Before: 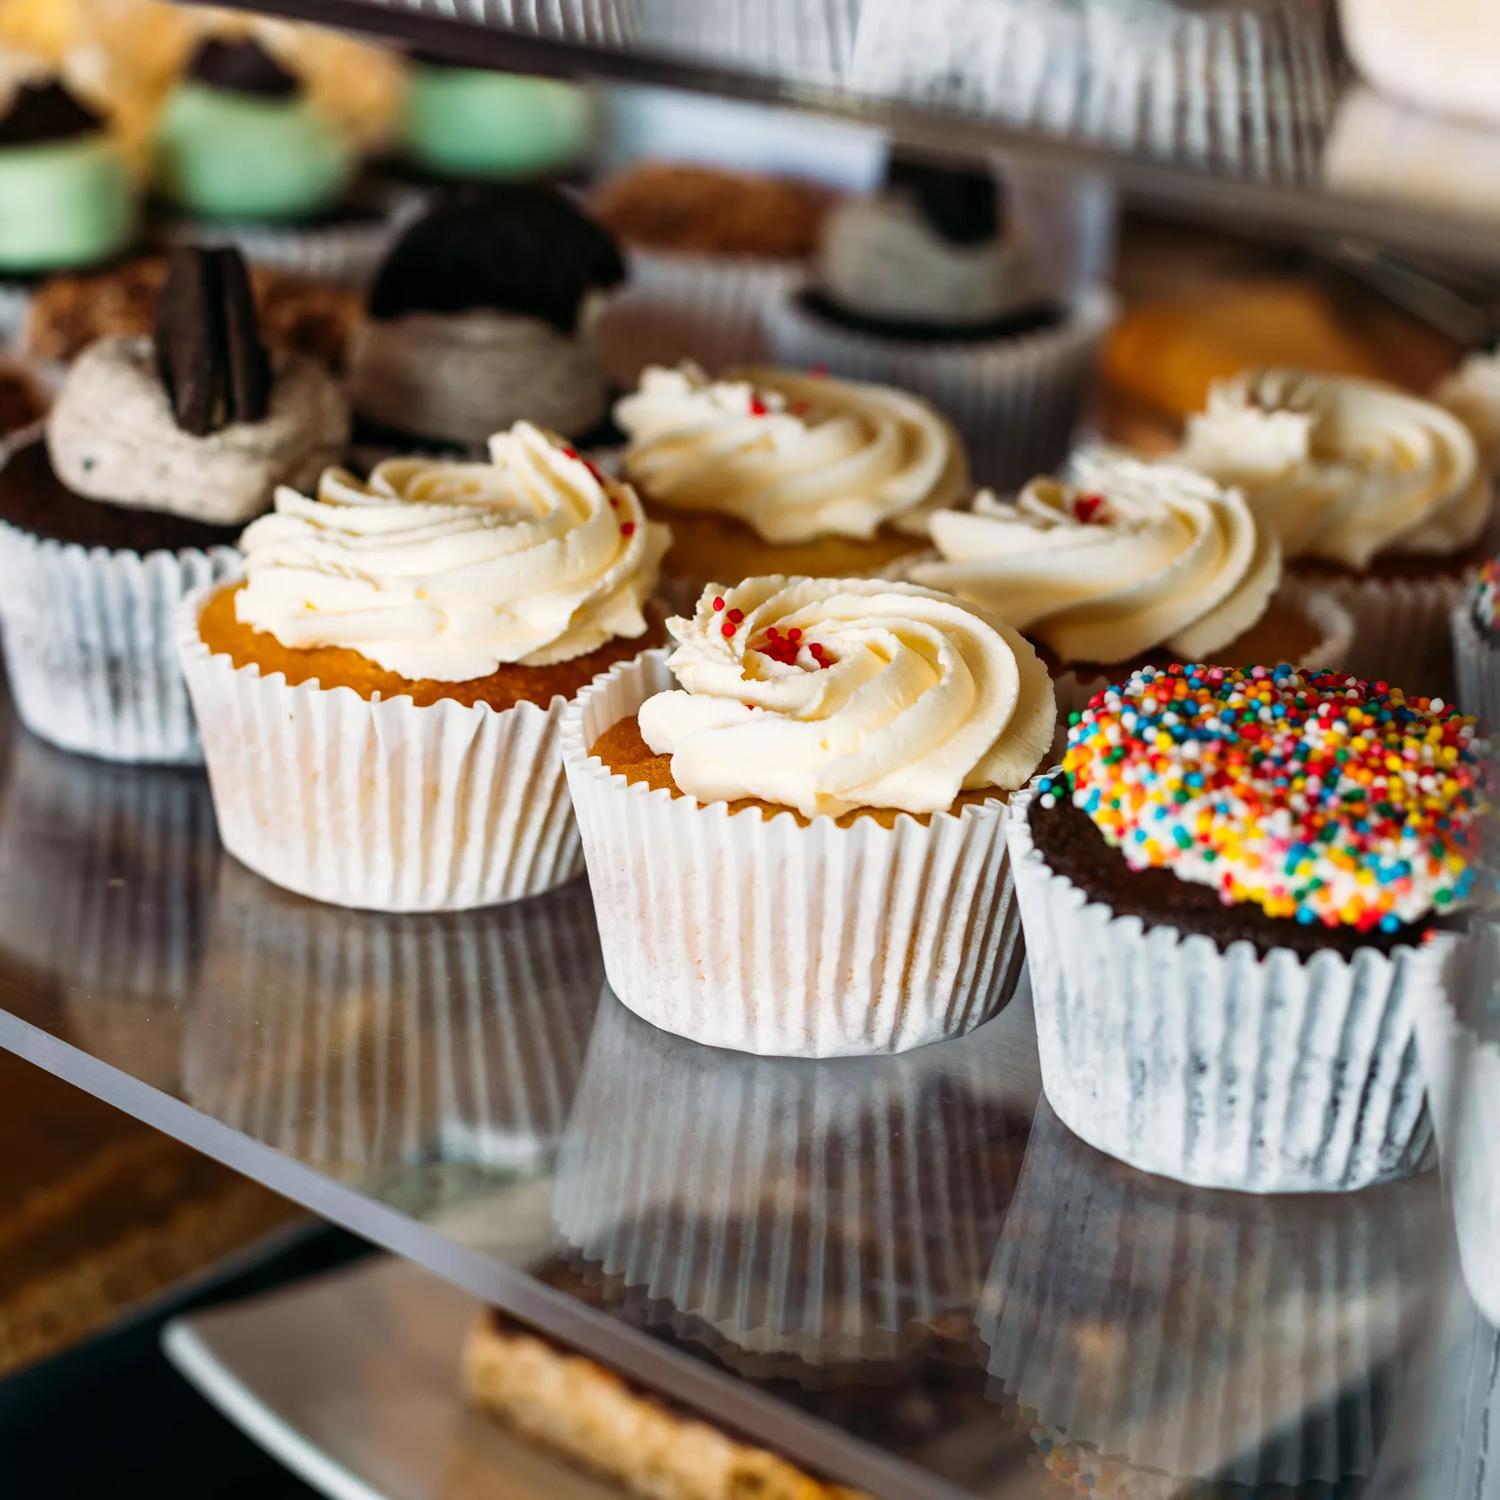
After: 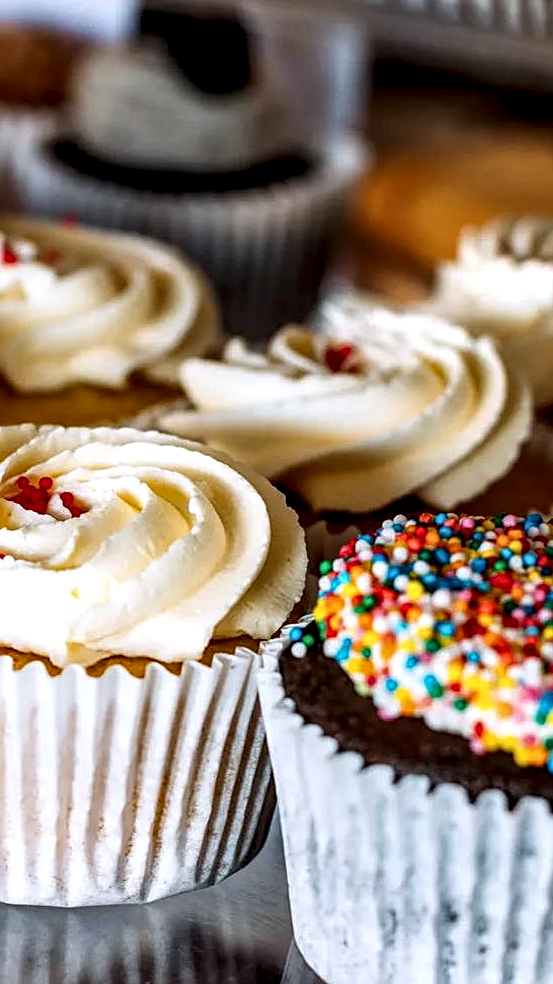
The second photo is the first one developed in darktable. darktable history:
local contrast: highlights 60%, shadows 60%, detail 160%
white balance: red 0.984, blue 1.059
sharpen: on, module defaults
crop and rotate: left 49.936%, top 10.094%, right 13.136%, bottom 24.256%
